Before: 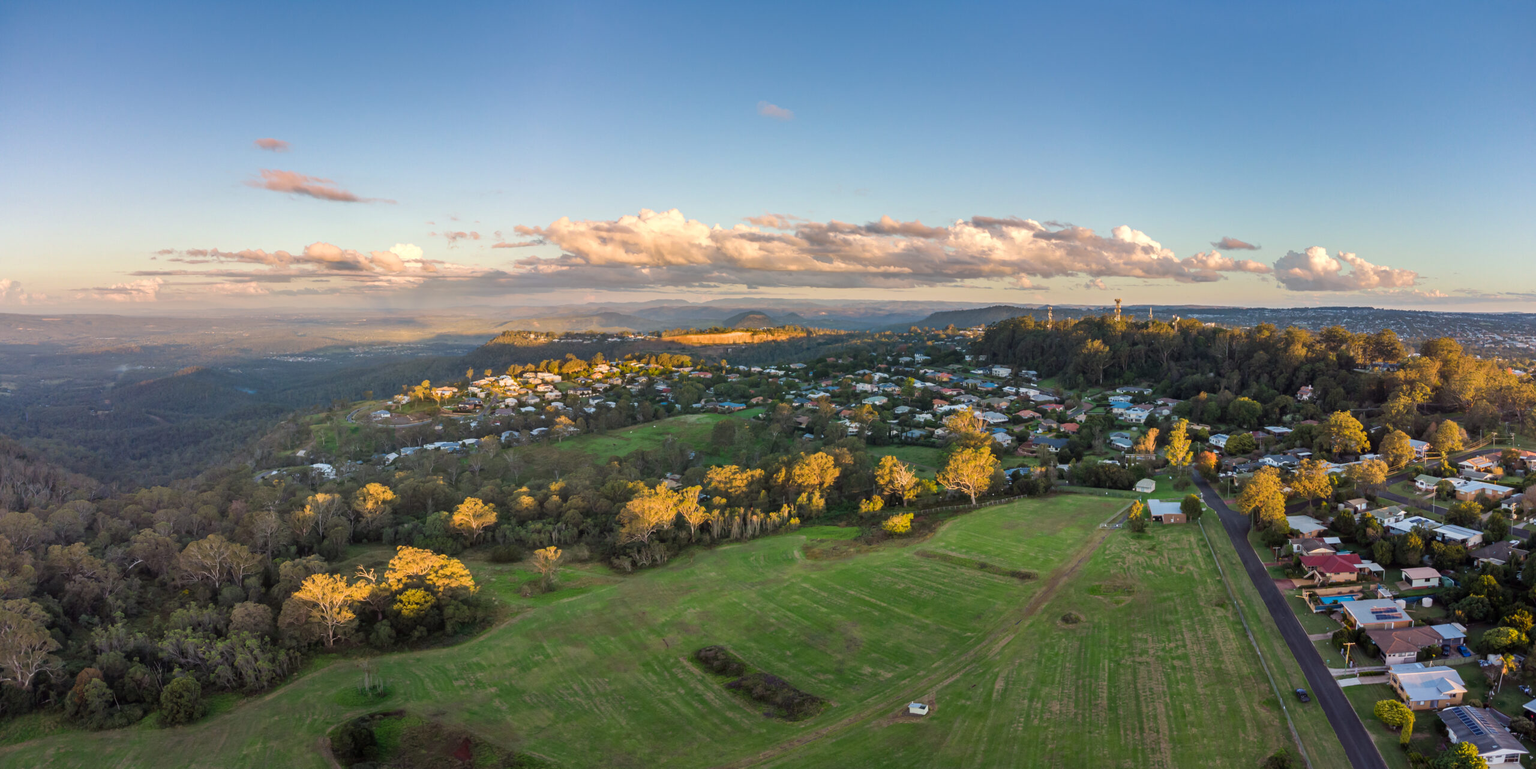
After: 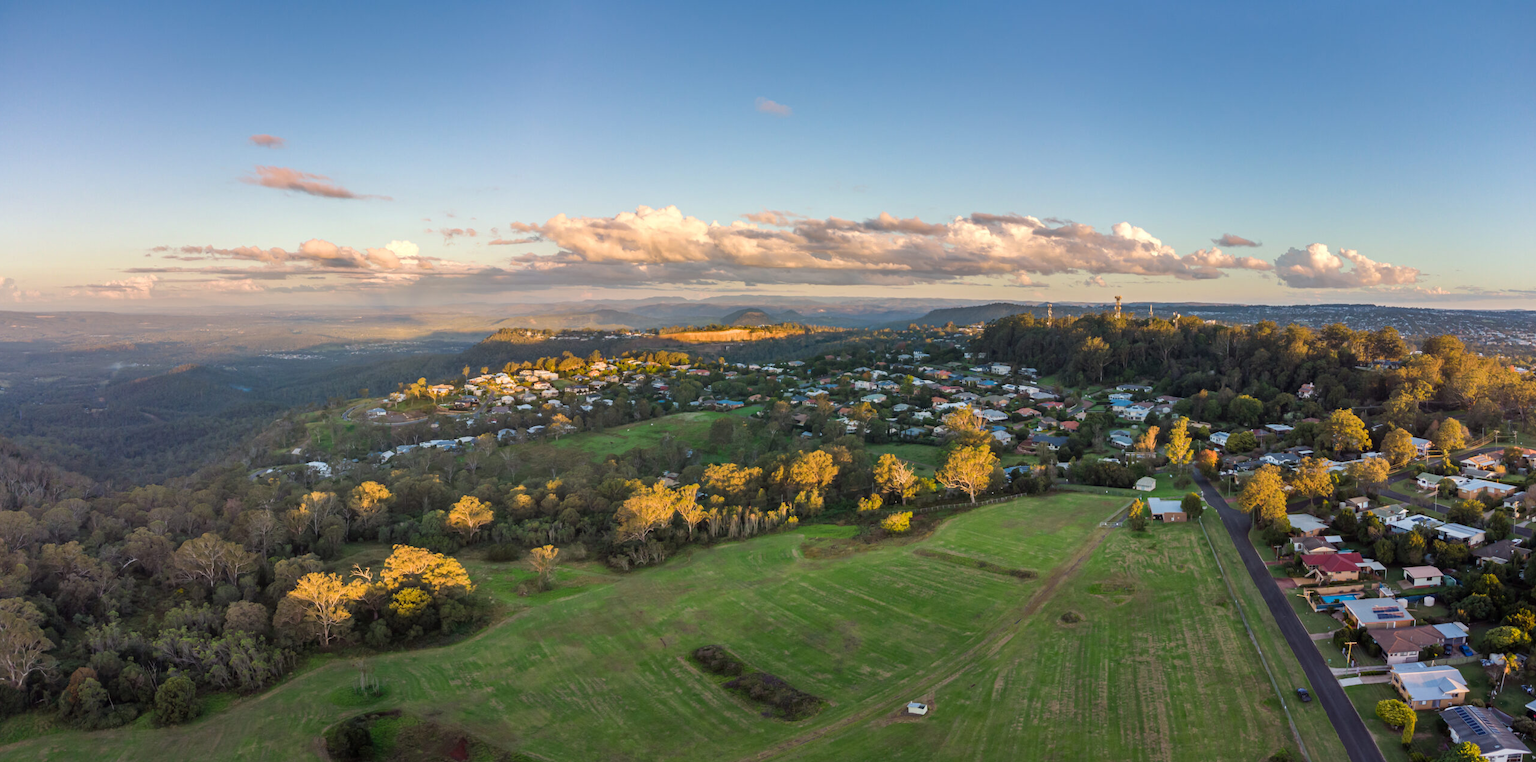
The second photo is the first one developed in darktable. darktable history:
crop: left 0.442%, top 0.652%, right 0.126%, bottom 0.817%
